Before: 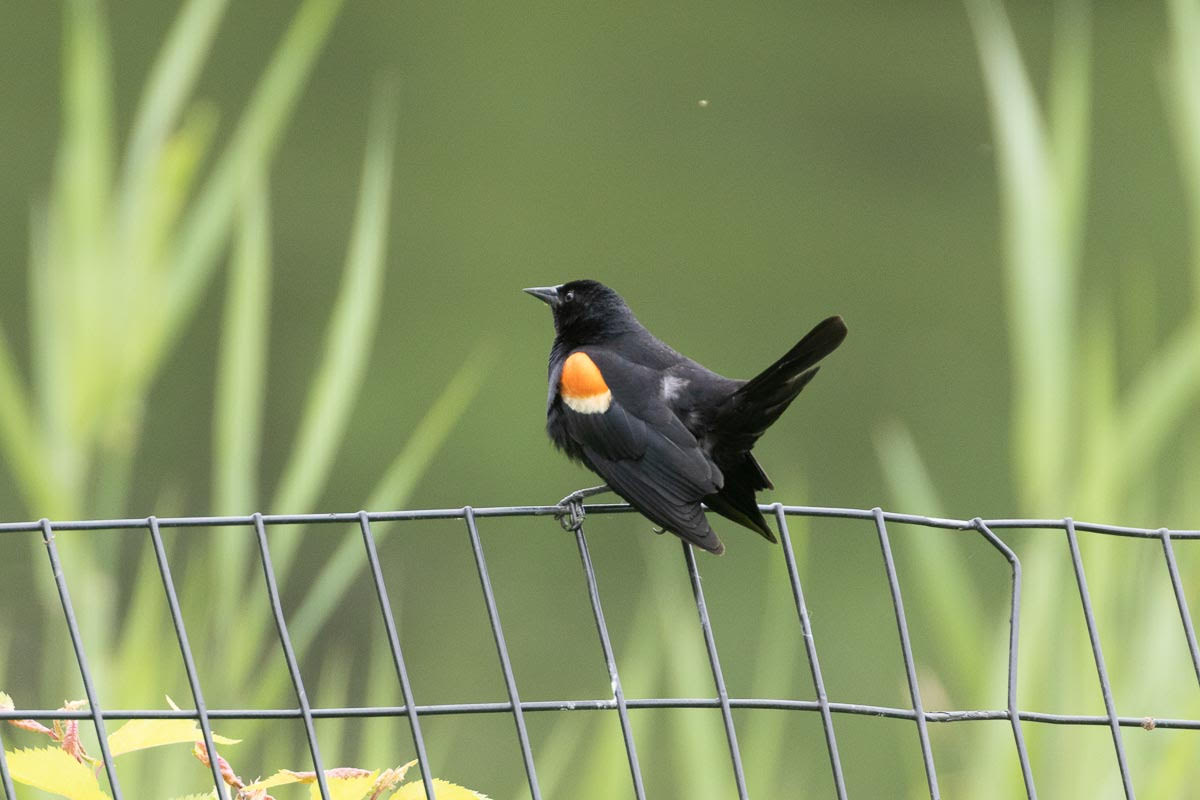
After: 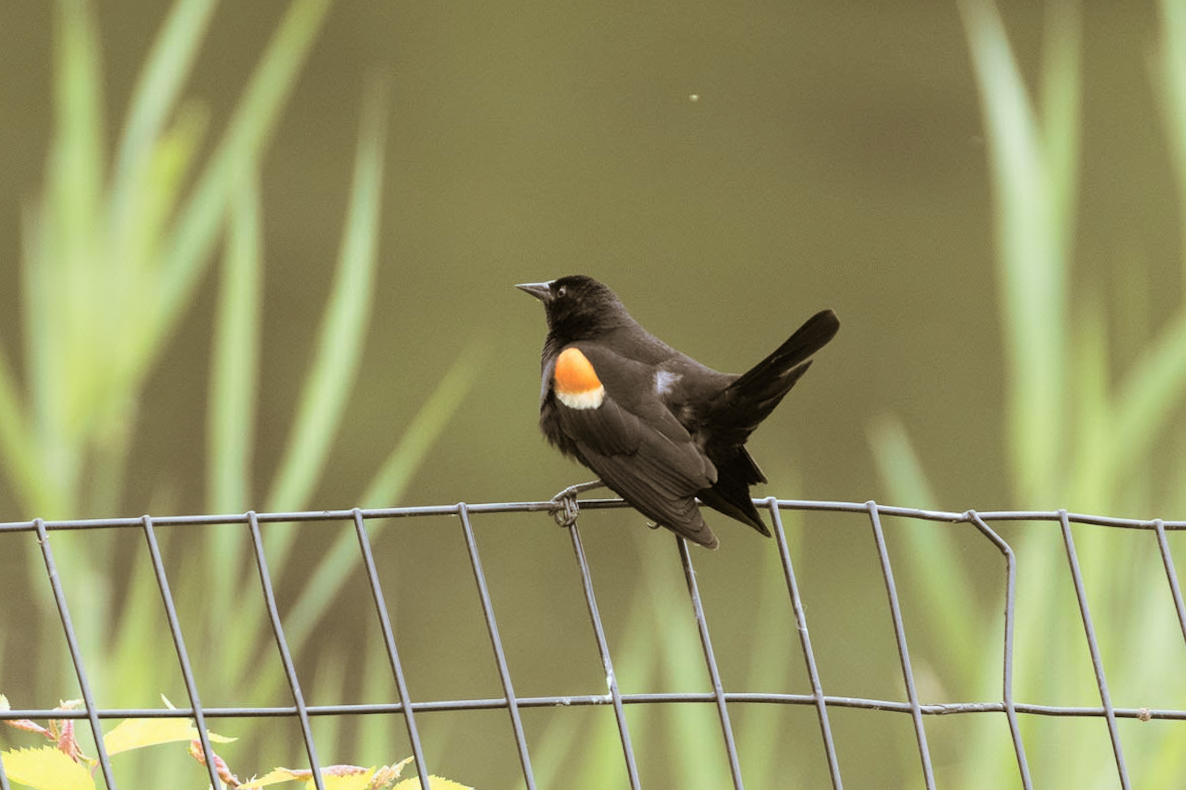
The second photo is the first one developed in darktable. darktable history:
split-toning: shadows › hue 37.98°, highlights › hue 185.58°, balance -55.261
rotate and perspective: rotation -0.45°, automatic cropping original format, crop left 0.008, crop right 0.992, crop top 0.012, crop bottom 0.988
